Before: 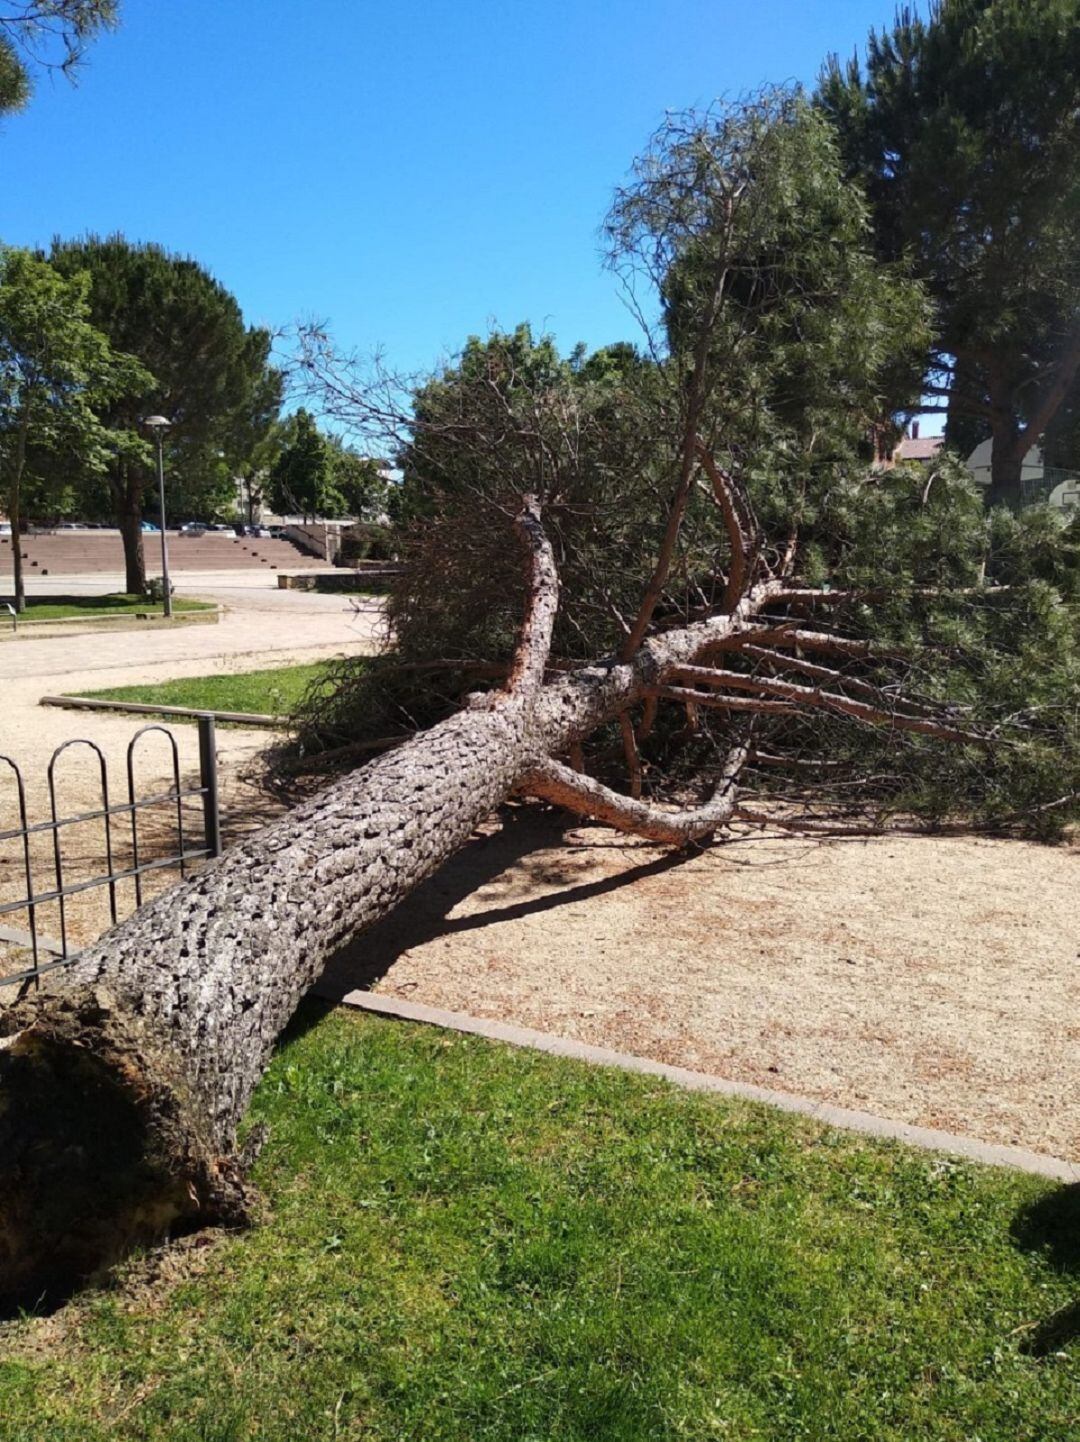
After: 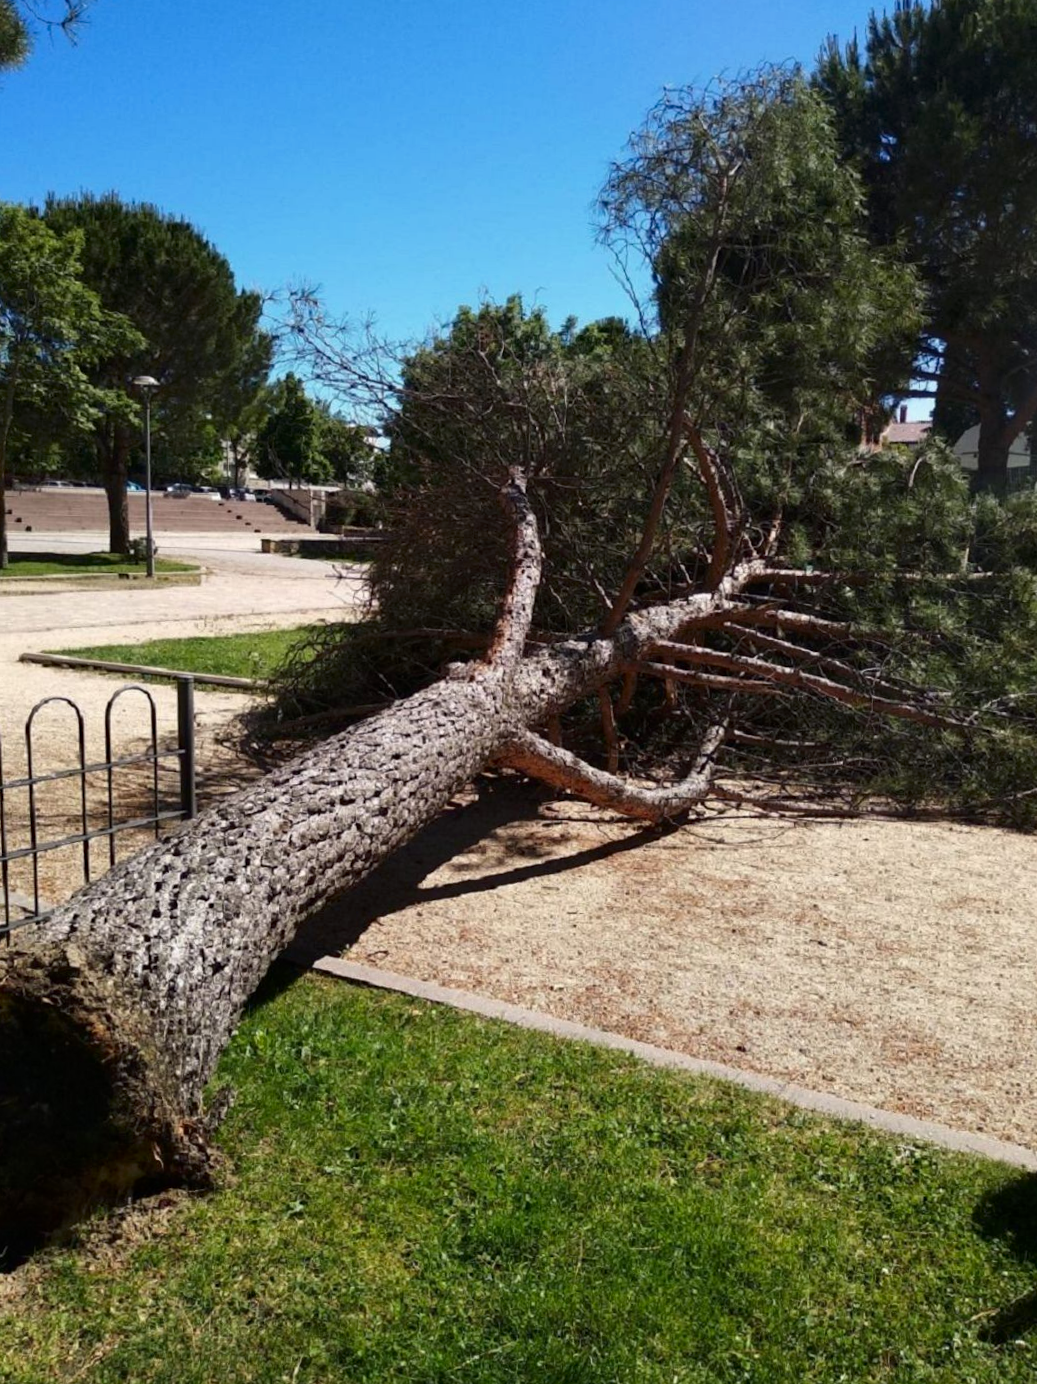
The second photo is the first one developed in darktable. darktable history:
crop and rotate: angle -1.79°
contrast brightness saturation: brightness -0.1
